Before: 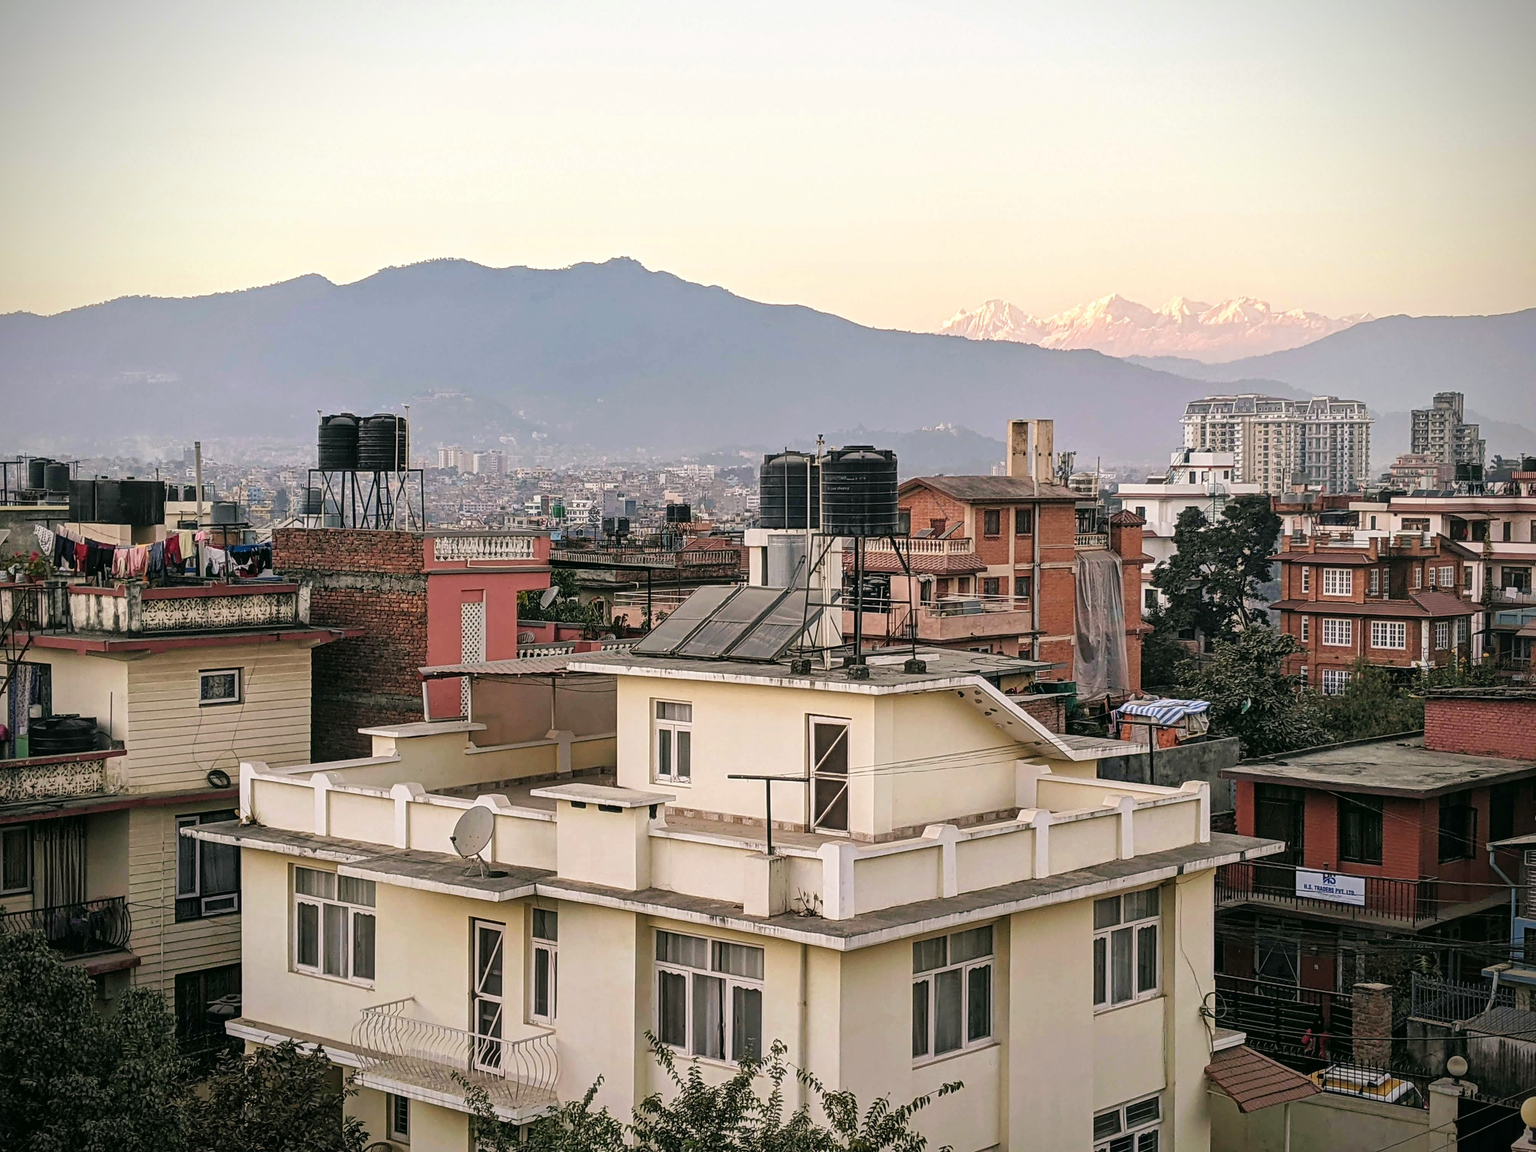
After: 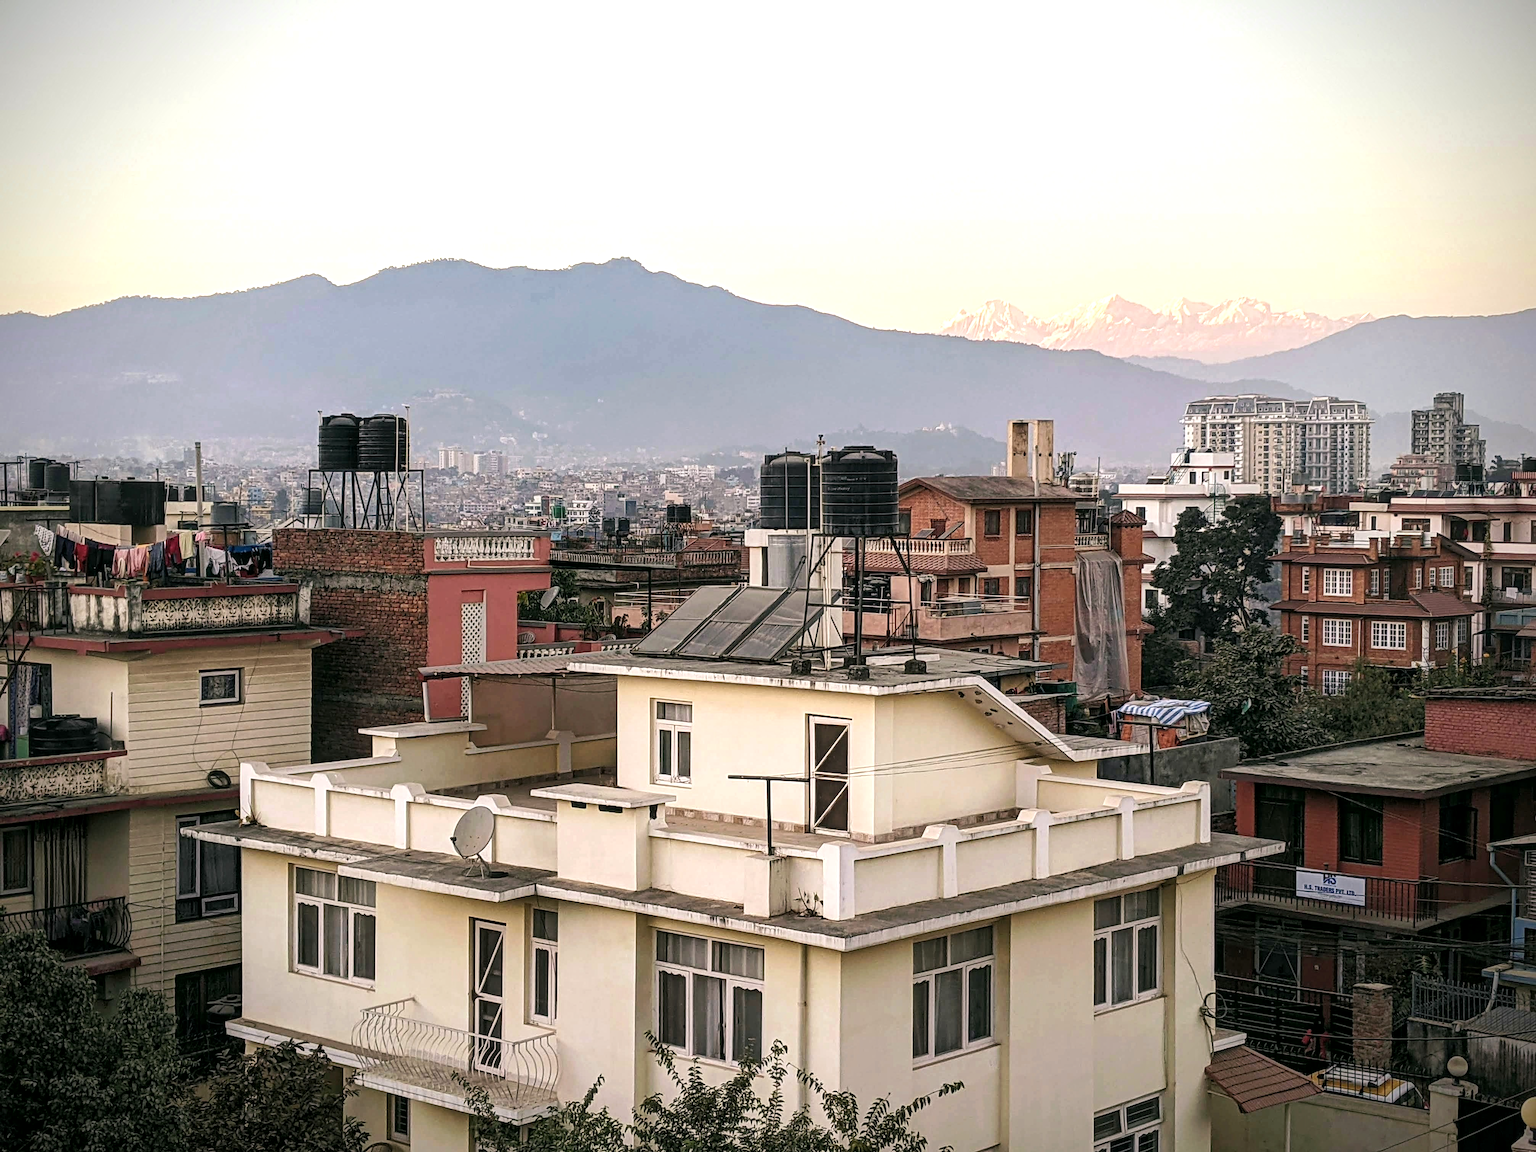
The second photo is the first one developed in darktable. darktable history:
local contrast: highlights 100%, shadows 100%, detail 120%, midtone range 0.2
tone equalizer: -8 EV -0.001 EV, -7 EV 0.001 EV, -6 EV -0.002 EV, -5 EV -0.003 EV, -4 EV -0.062 EV, -3 EV -0.222 EV, -2 EV -0.267 EV, -1 EV 0.105 EV, +0 EV 0.303 EV
